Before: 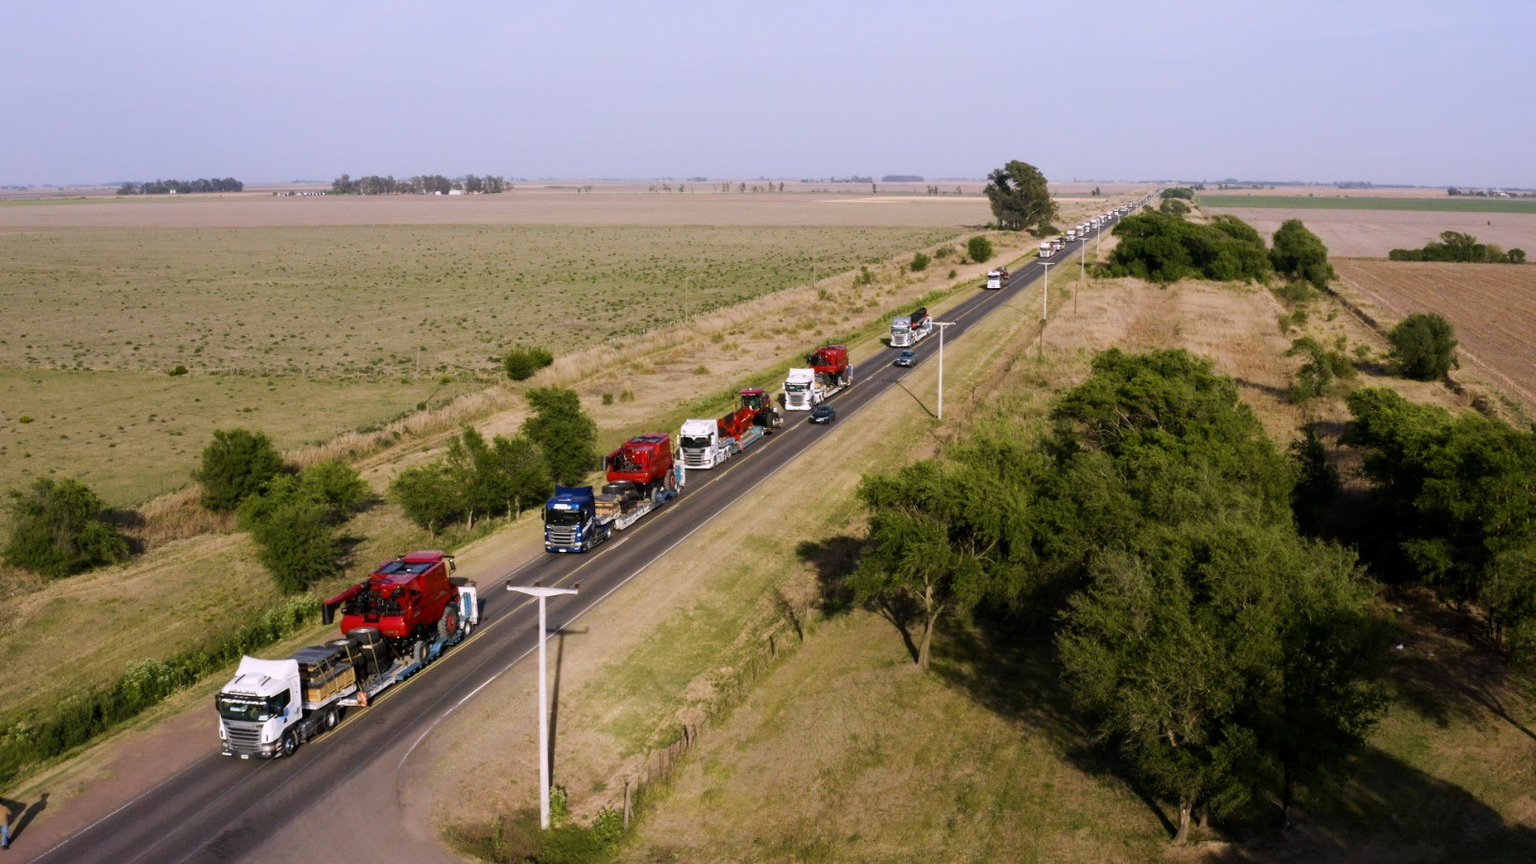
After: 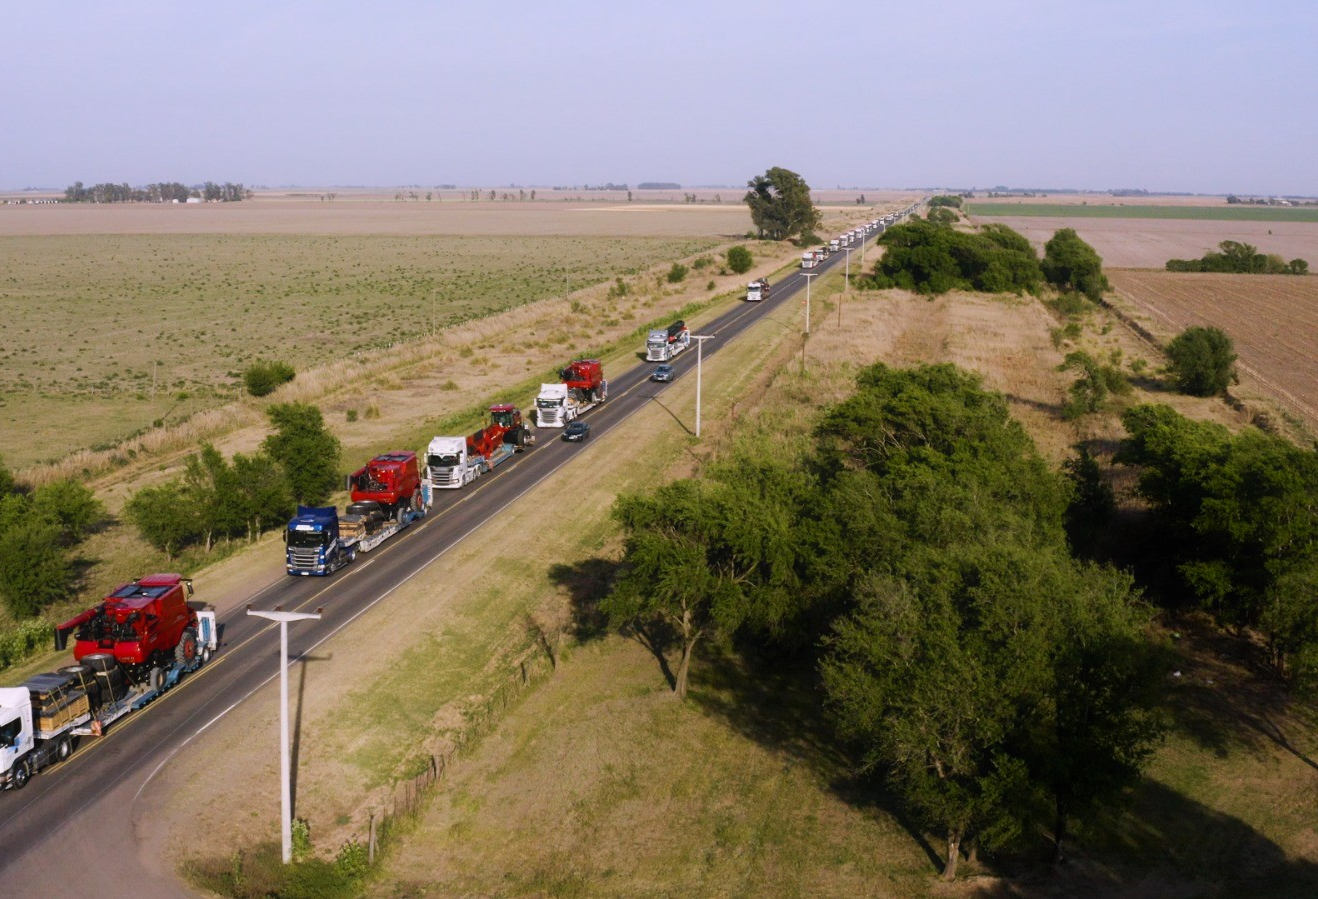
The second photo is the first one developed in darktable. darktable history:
crop: left 17.582%, bottom 0.031%
contrast equalizer: y [[0.5, 0.488, 0.462, 0.461, 0.491, 0.5], [0.5 ×6], [0.5 ×6], [0 ×6], [0 ×6]]
